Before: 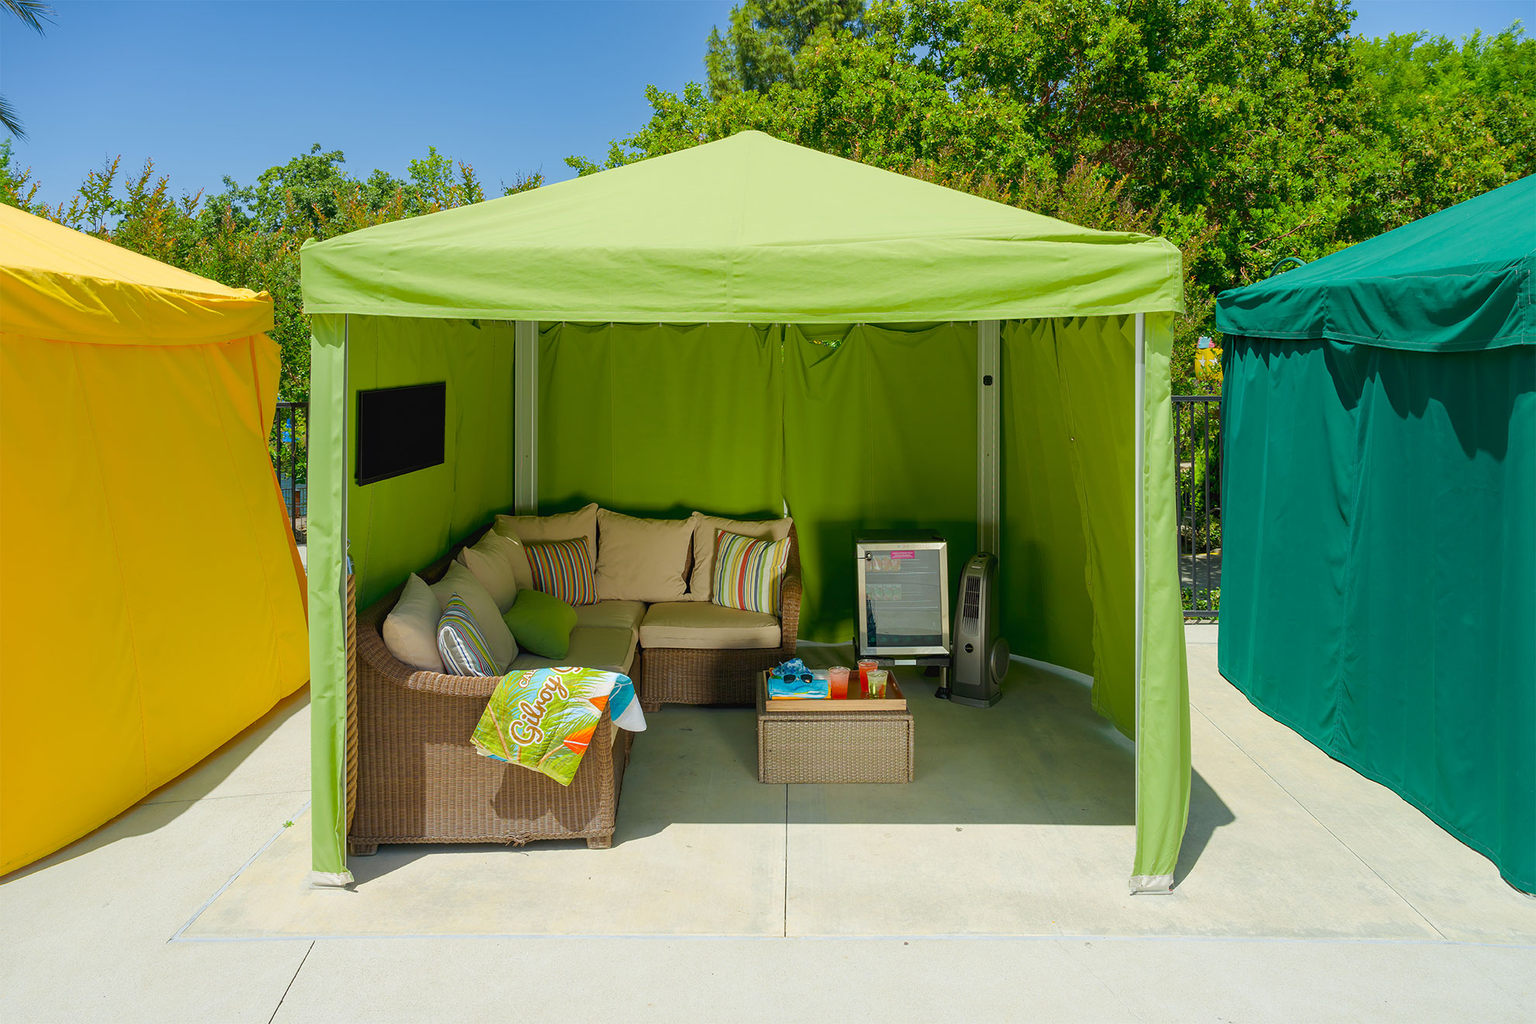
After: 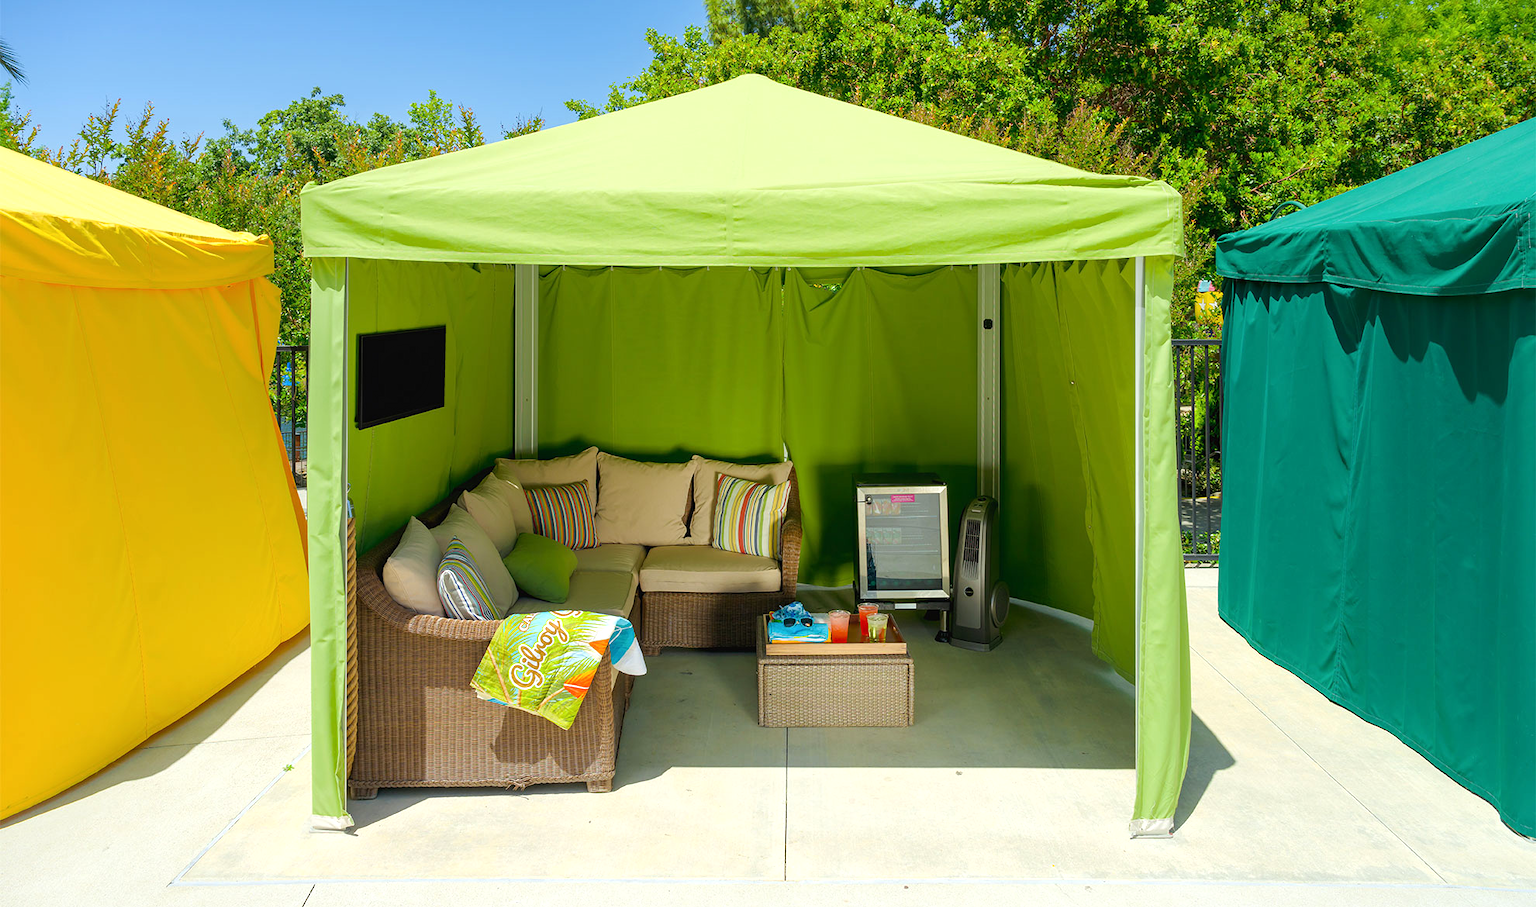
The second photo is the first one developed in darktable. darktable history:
base curve: curves: ch0 [(0, 0) (0.283, 0.295) (1, 1)], preserve colors none
tone equalizer: -8 EV -0.421 EV, -7 EV -0.429 EV, -6 EV -0.325 EV, -5 EV -0.19 EV, -3 EV 0.253 EV, -2 EV 0.342 EV, -1 EV 0.401 EV, +0 EV 0.414 EV
crop and rotate: top 5.577%, bottom 5.704%
